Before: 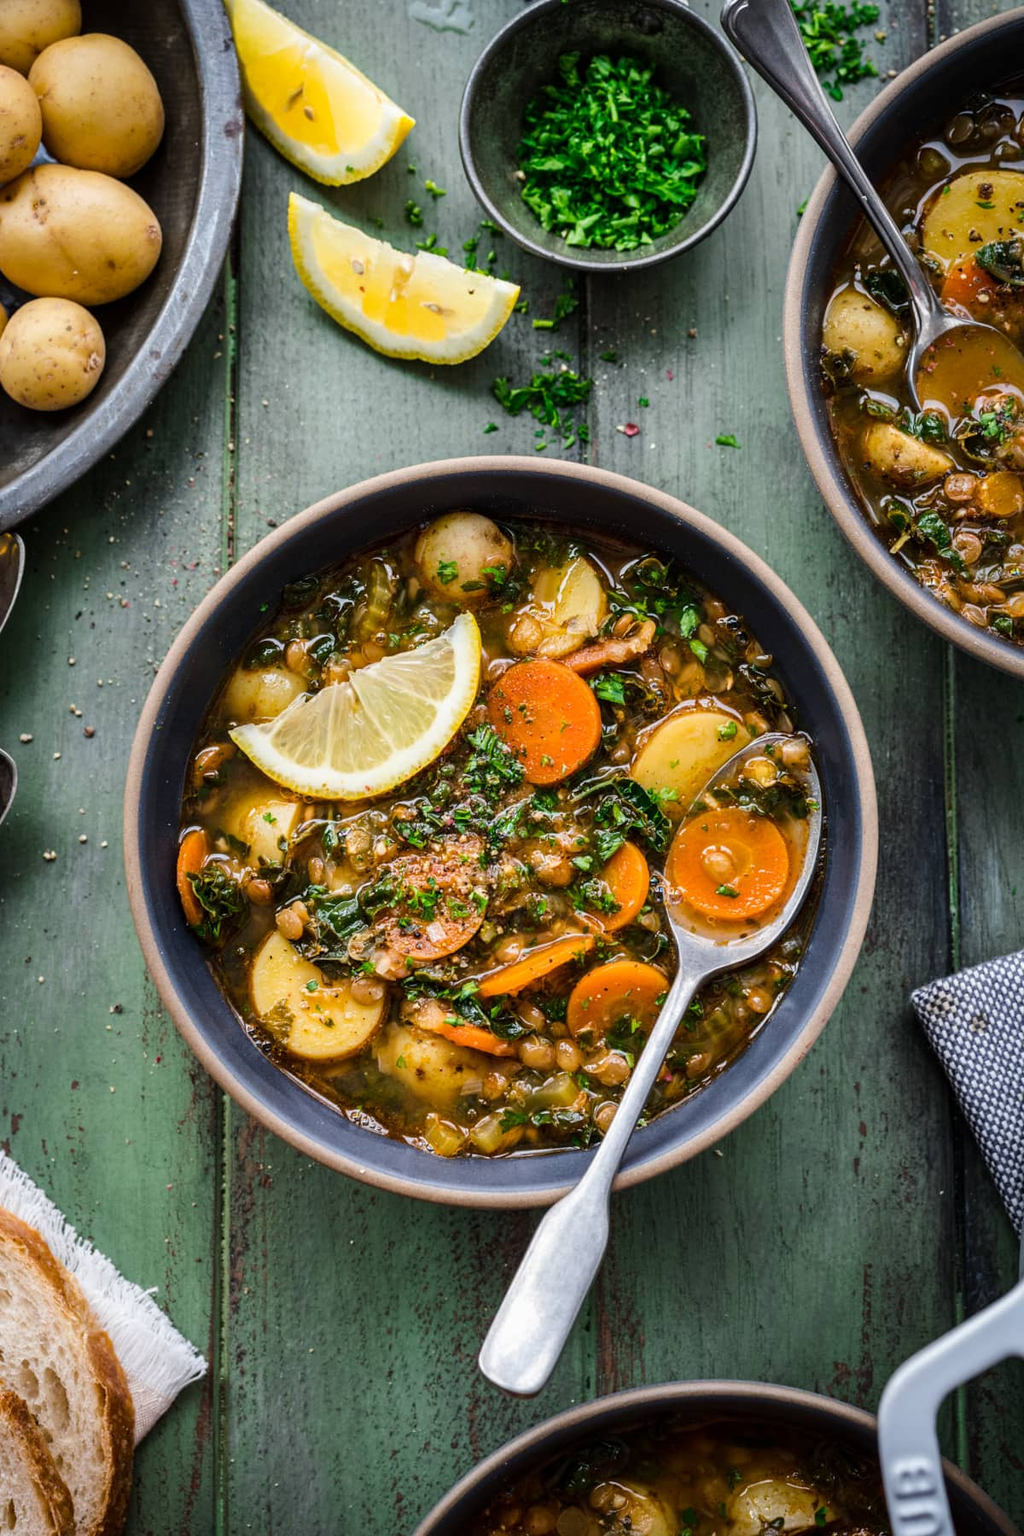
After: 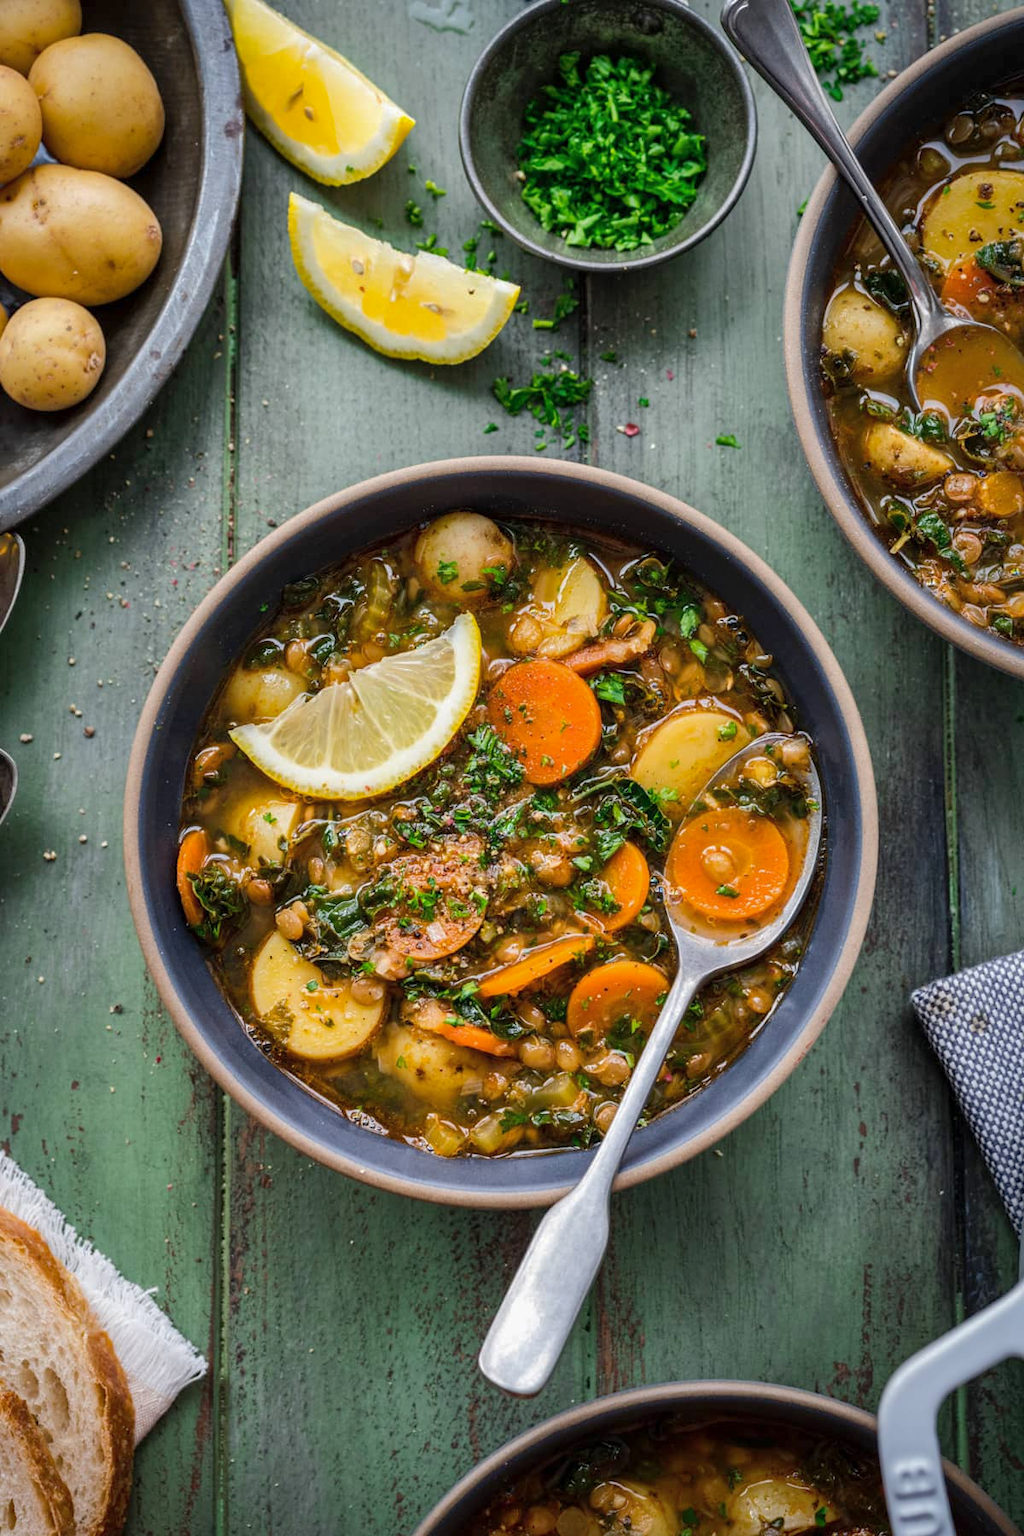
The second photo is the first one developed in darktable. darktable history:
shadows and highlights: highlights color adjustment 42.22%
